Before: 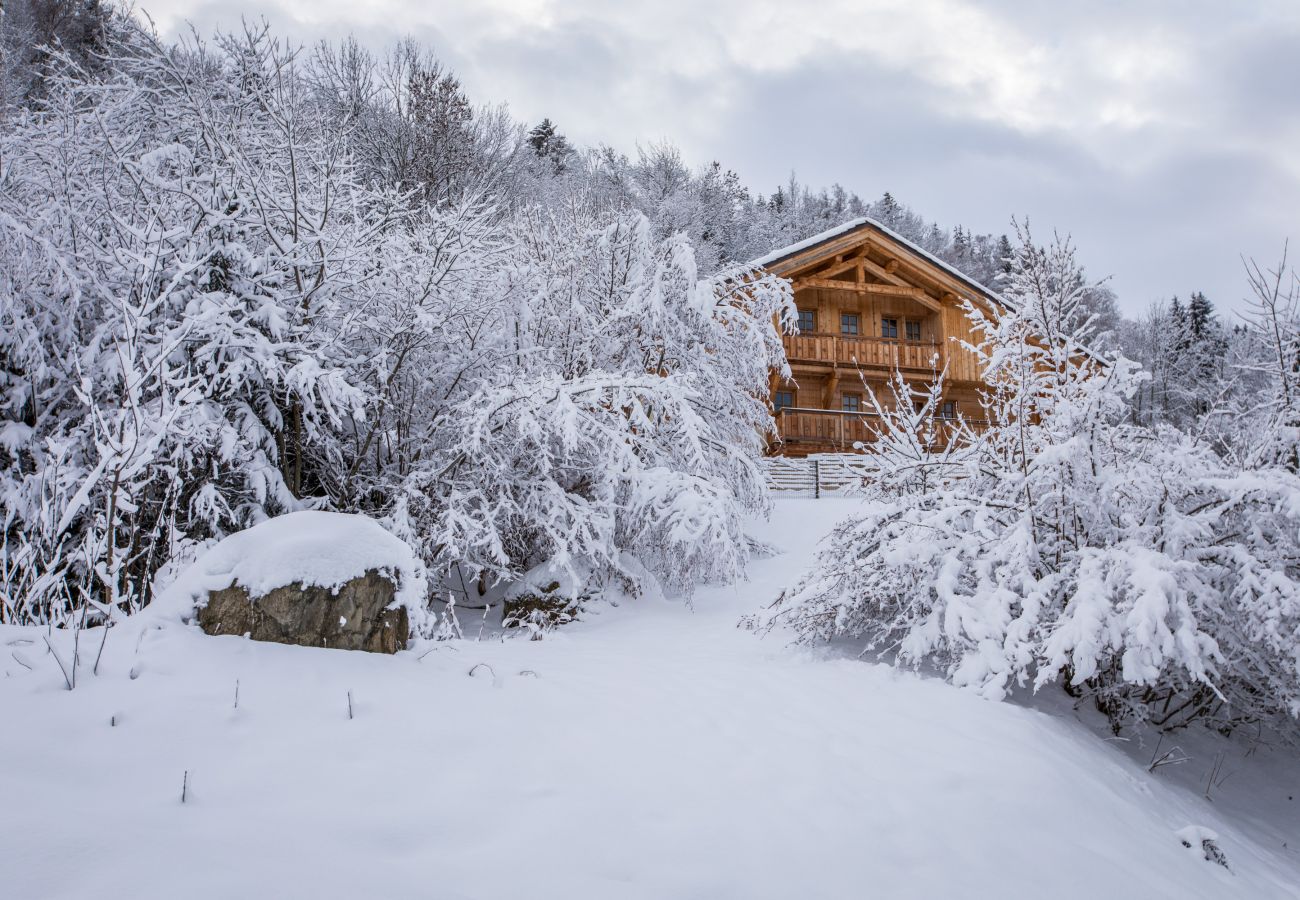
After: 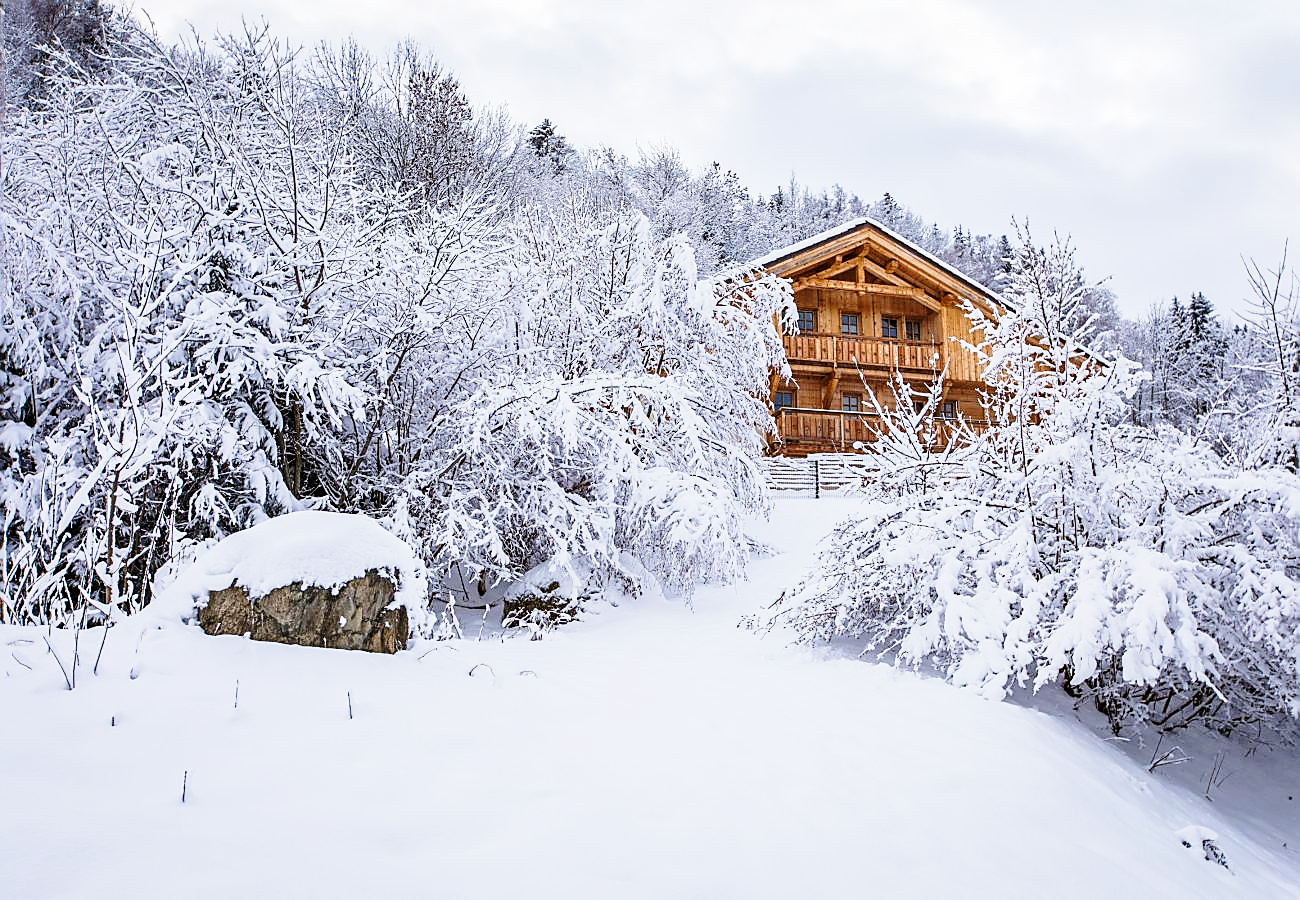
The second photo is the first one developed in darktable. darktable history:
velvia: on, module defaults
sharpen: radius 1.4, amount 1.25, threshold 0.7
base curve: curves: ch0 [(0, 0) (0.028, 0.03) (0.121, 0.232) (0.46, 0.748) (0.859, 0.968) (1, 1)], preserve colors none
